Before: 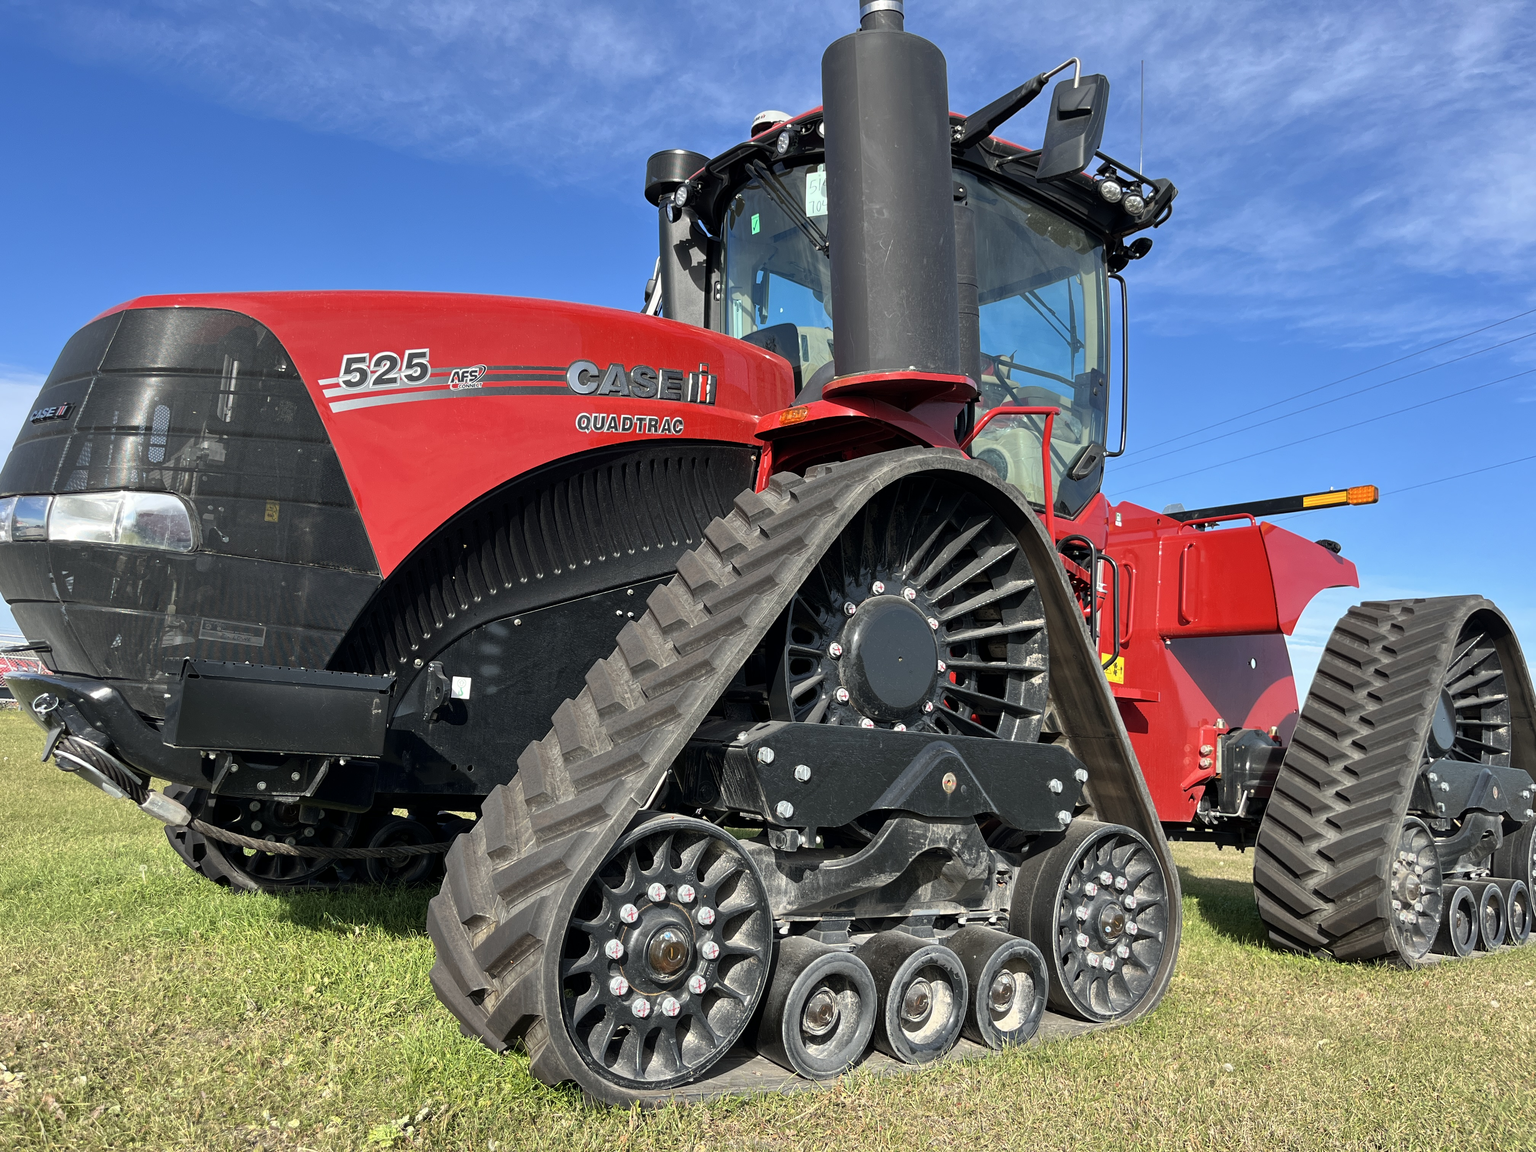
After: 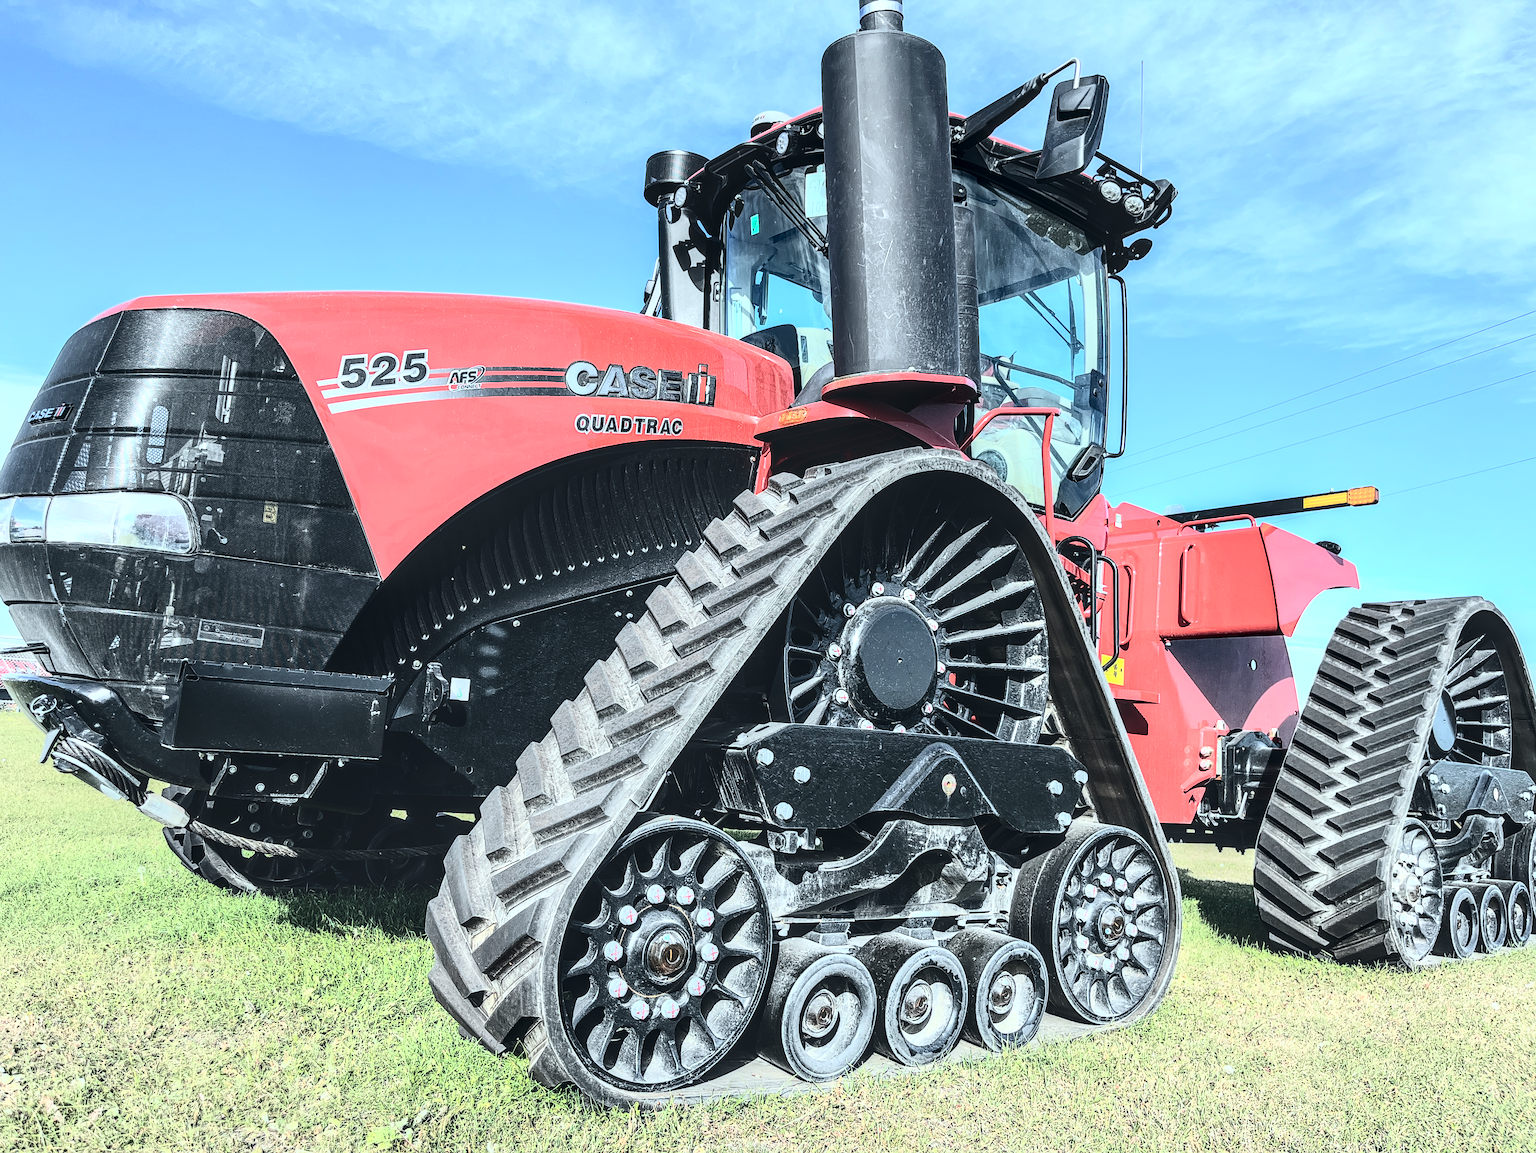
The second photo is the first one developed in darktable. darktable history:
exposure: black level correction -0.041, exposure 0.065 EV, compensate highlight preservation false
crop and rotate: left 0.168%, bottom 0.009%
tone equalizer: -8 EV 0.005 EV, -7 EV -0.022 EV, -6 EV 0.033 EV, -5 EV 0.042 EV, -4 EV 0.256 EV, -3 EV 0.648 EV, -2 EV 0.585 EV, -1 EV 0.208 EV, +0 EV 0.029 EV, edges refinement/feathering 500, mask exposure compensation -1.57 EV, preserve details no
contrast brightness saturation: contrast 0.495, saturation -0.083
color calibration: illuminant F (fluorescent), F source F9 (Cool White Deluxe 4150 K) – high CRI, x 0.375, y 0.373, temperature 4150.98 K
local contrast: highlights 22%, detail 150%
sharpen: on, module defaults
